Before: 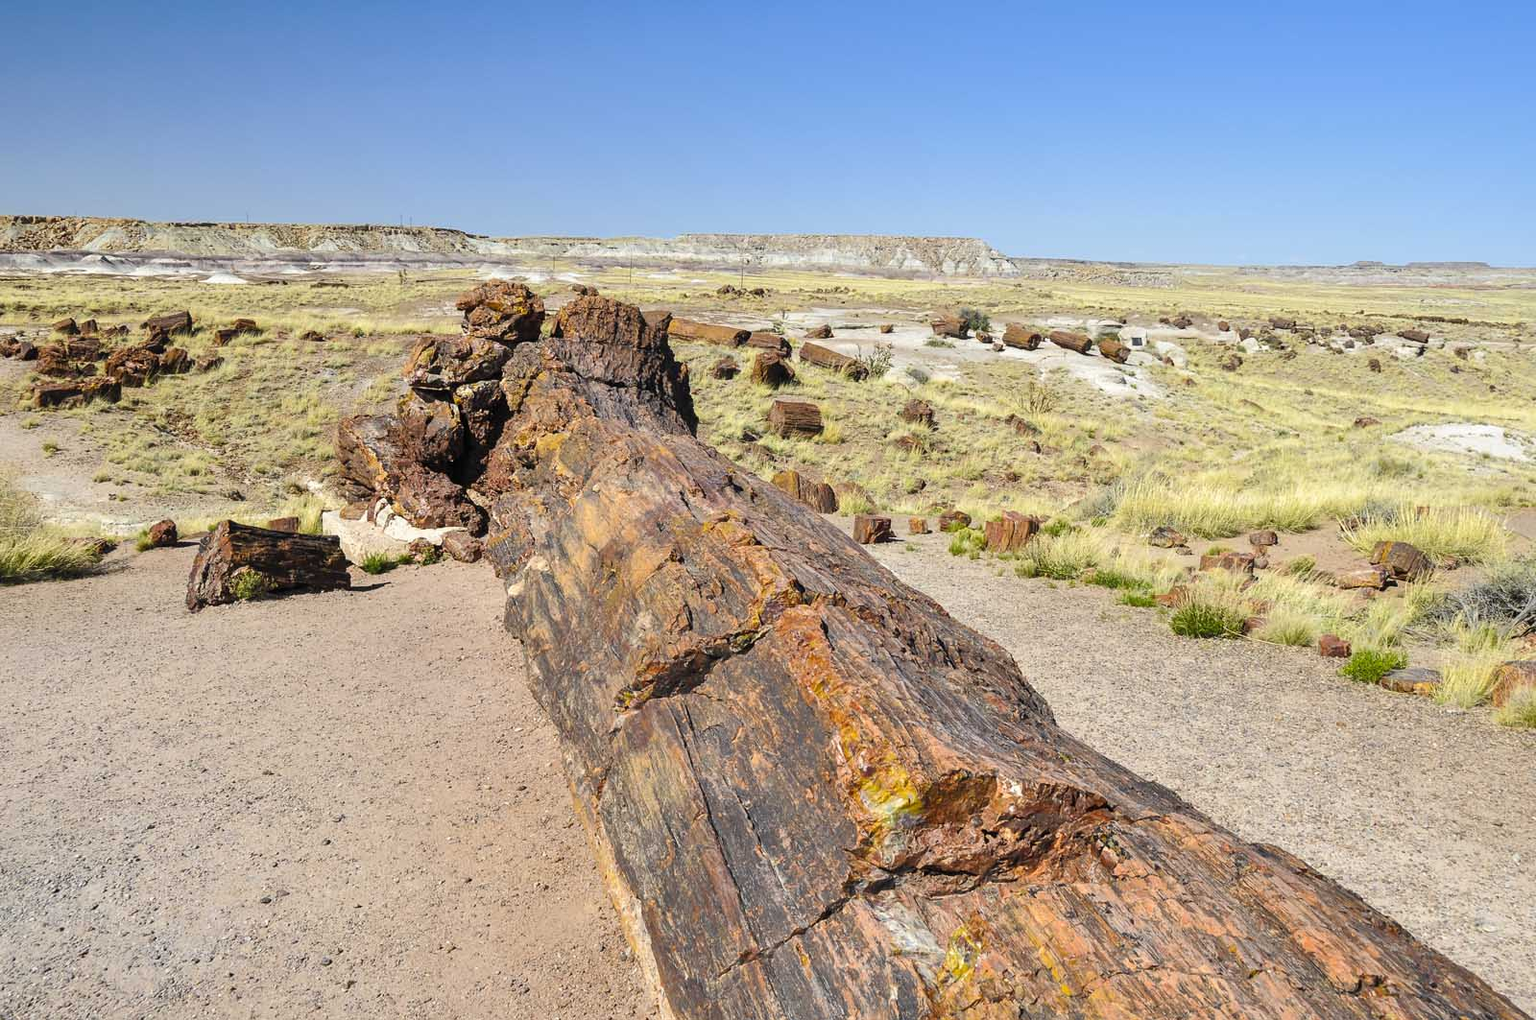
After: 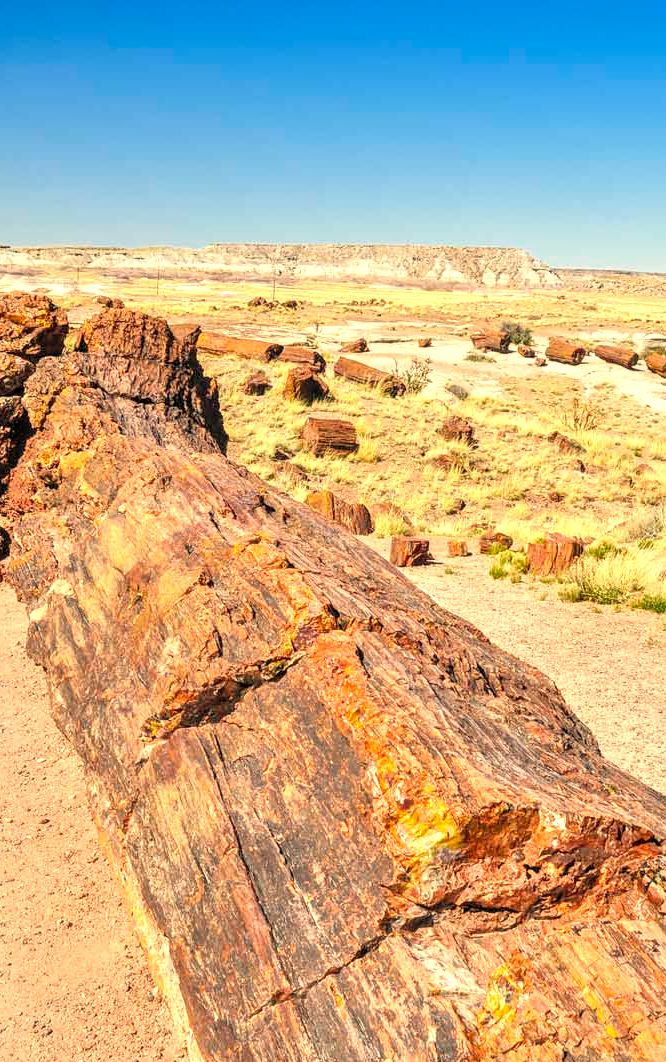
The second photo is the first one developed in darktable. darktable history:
levels: levels [0.018, 0.493, 1]
crop: left 31.229%, right 27.105%
local contrast: on, module defaults
exposure: exposure 0.657 EV, compensate highlight preservation false
tone equalizer: -8 EV -0.002 EV, -7 EV 0.005 EV, -6 EV -0.009 EV, -5 EV 0.011 EV, -4 EV -0.012 EV, -3 EV 0.007 EV, -2 EV -0.062 EV, -1 EV -0.293 EV, +0 EV -0.582 EV, smoothing diameter 2%, edges refinement/feathering 20, mask exposure compensation -1.57 EV, filter diffusion 5
white balance: red 1.123, blue 0.83
graduated density: density 2.02 EV, hardness 44%, rotation 0.374°, offset 8.21, hue 208.8°, saturation 97%
